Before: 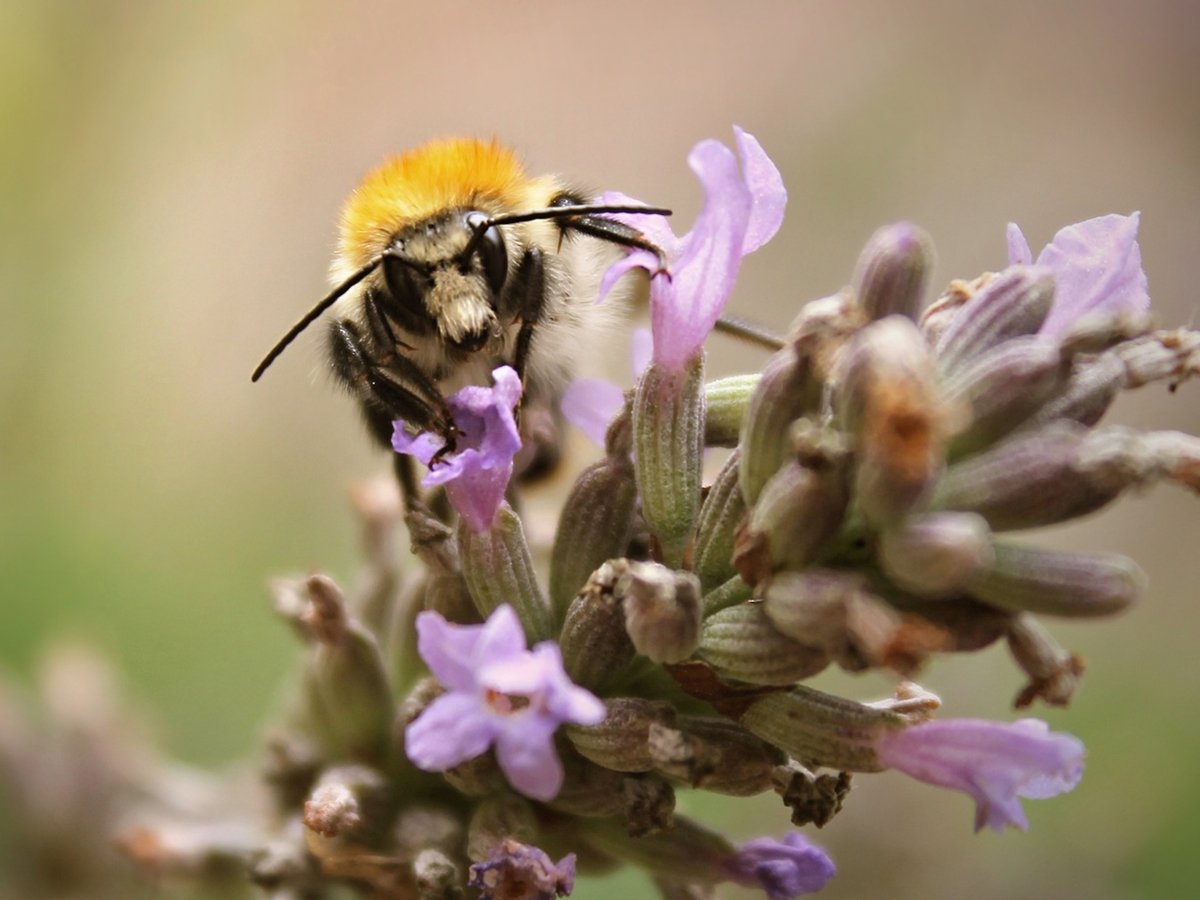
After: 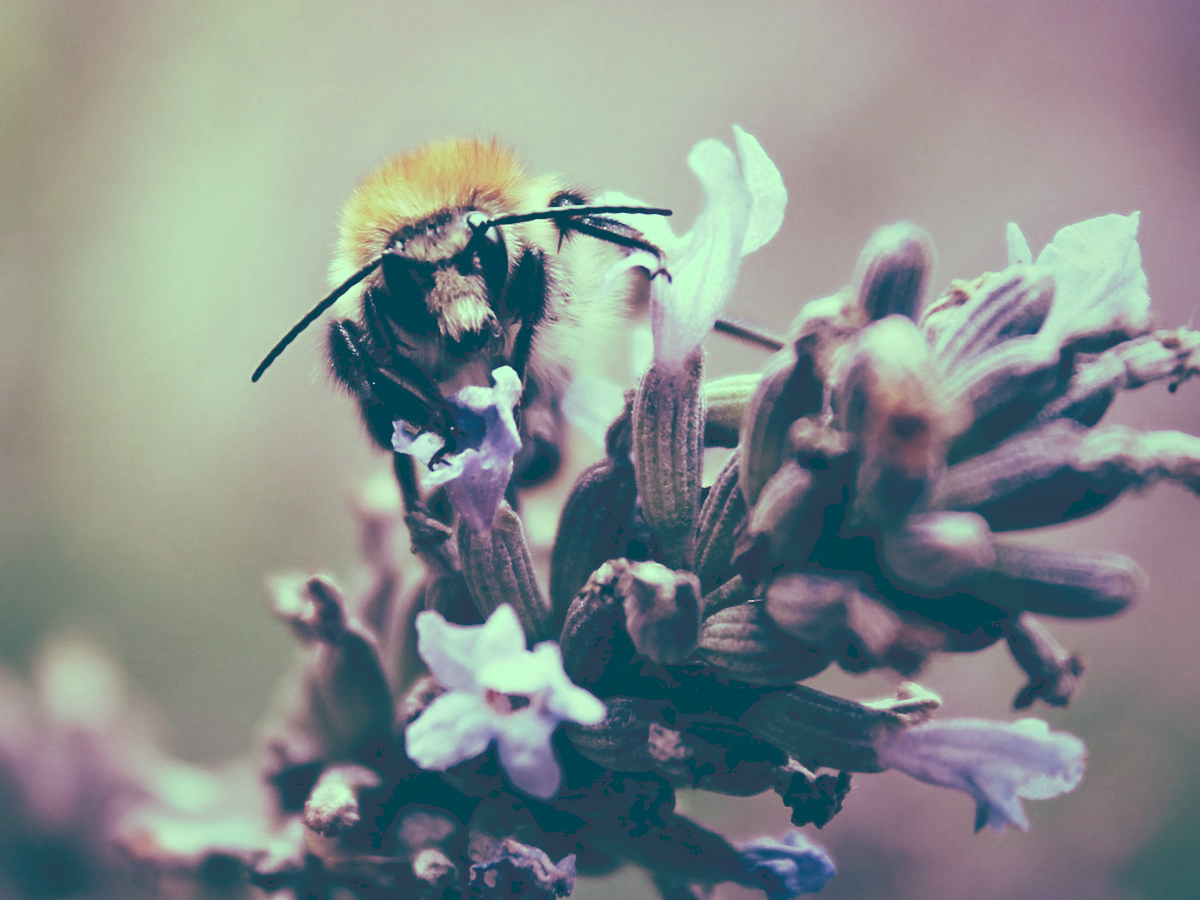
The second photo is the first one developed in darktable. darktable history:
tone curve: curves: ch0 [(0, 0) (0.003, 0.235) (0.011, 0.235) (0.025, 0.235) (0.044, 0.235) (0.069, 0.235) (0.1, 0.237) (0.136, 0.239) (0.177, 0.243) (0.224, 0.256) (0.277, 0.287) (0.335, 0.329) (0.399, 0.391) (0.468, 0.476) (0.543, 0.574) (0.623, 0.683) (0.709, 0.778) (0.801, 0.869) (0.898, 0.924) (1, 1)], preserve colors none
color look up table: target L [98.12, 96.98, 95.43, 86.76, 76.42, 69.15, 55.44, 50.05, 41.63, 39.73, 23.13, 201.49, 75.6, 67.93, 58.93, 59.84, 54.34, 51.11, 54.14, 44.94, 43.96, 39.98, 32.23, 30.46, 12.53, 16.77, 97.01, 96.76, 84.78, 75.81, 69.64, 75.2, 58.84, 63.98, 49.07, 35.79, 34.51, 38.21, 34.88, 20.42, 12.74, 15.46, 87.88, 80.12, 69.76, 59.67, 55.76, 54.47, 29.29], target a [-44.58, -49.64, -59.56, -55.26, -25.81, -31.66, -10.88, -28.08, -23.15, -1.934, -58.91, 0, 0.121, 12.87, 3.447, 4.503, 29.51, 46.04, 13.11, 7.381, 43.52, 23.8, 6.538, 25.44, -32.68, -43.89, -46.43, -46.12, -16.56, 1.342, -9.115, 1.473, 33.12, -11.48, 22.85, -4.546, 25.62, 17.78, -0.868, -51.42, -31.82, -37.86, -50.67, -28.08, -33.5, -12.19, -11.58, -16.21, -22.65], target b [34.58, 45.43, 29.33, 24.35, 17.62, 27.66, 8.154, 8.557, -10.18, -7.207, -19.05, -0.001, 7.479, 17.7, 23.25, 7.226, 4.461, 13.78, -5.663, -12.58, -10.07, -10.62, -5.482, -7.401, -32.9, -28.9, 28.76, 27.82, 8.72, 3.568, 0.559, -7.328, -19.89, -23.71, -22.76, -32.72, -27.44, -48.49, -36.95, -27.04, -36.81, -37.3, 13.9, 2.044, -1.892, -7.708, -16.72, -27.19, -24.32], num patches 49
